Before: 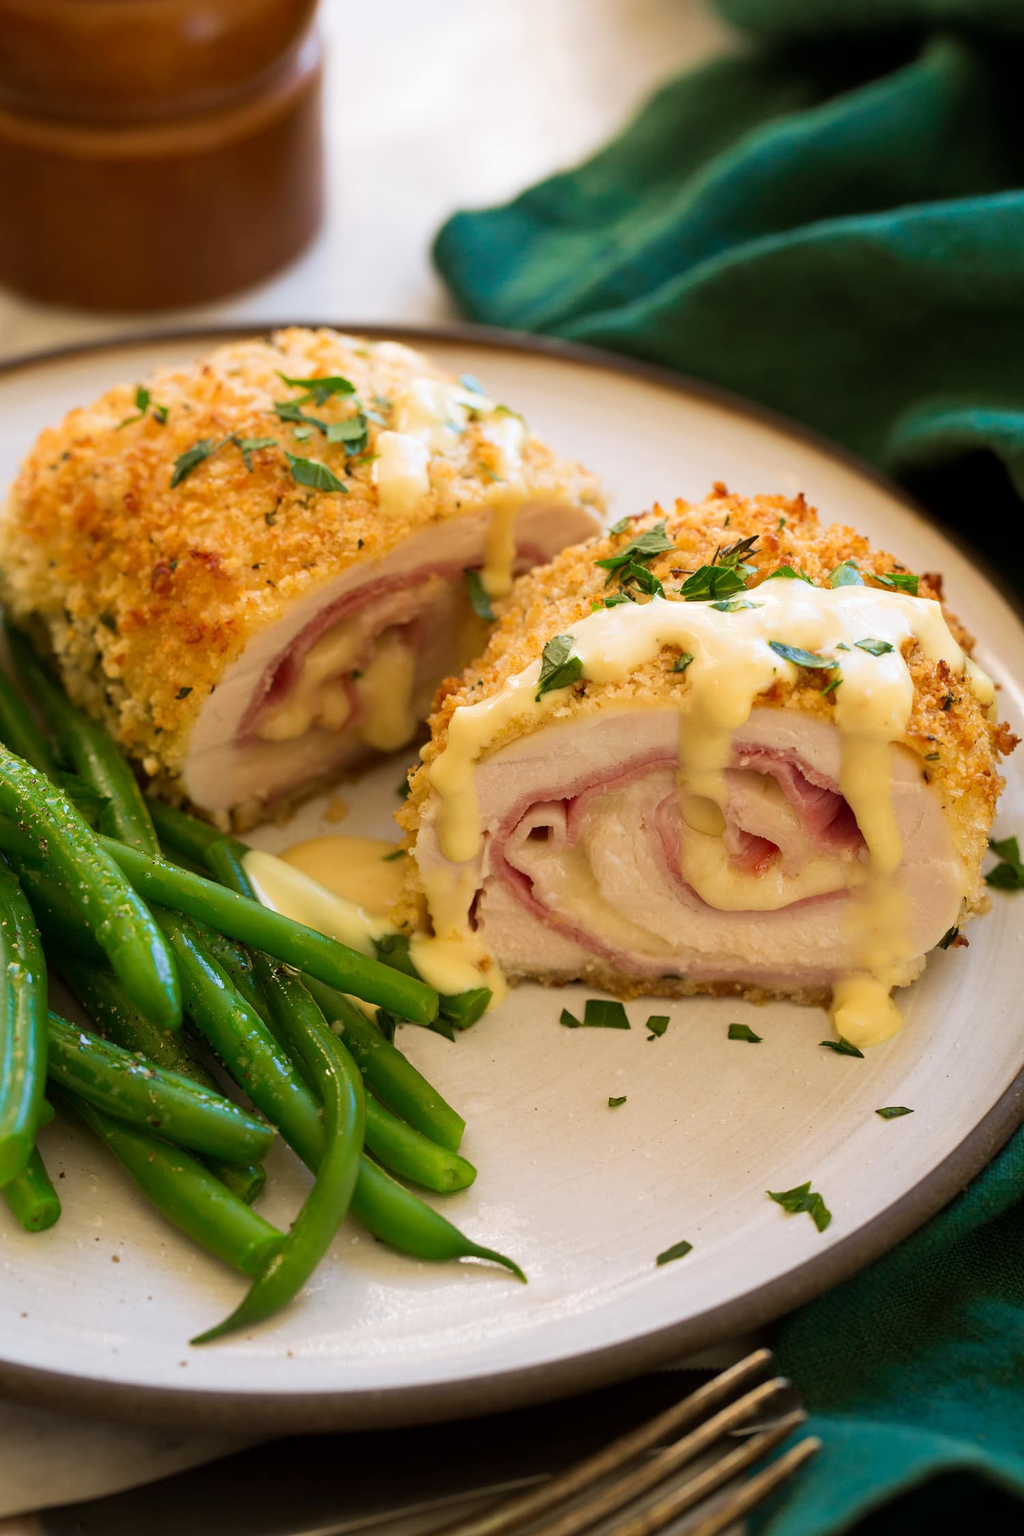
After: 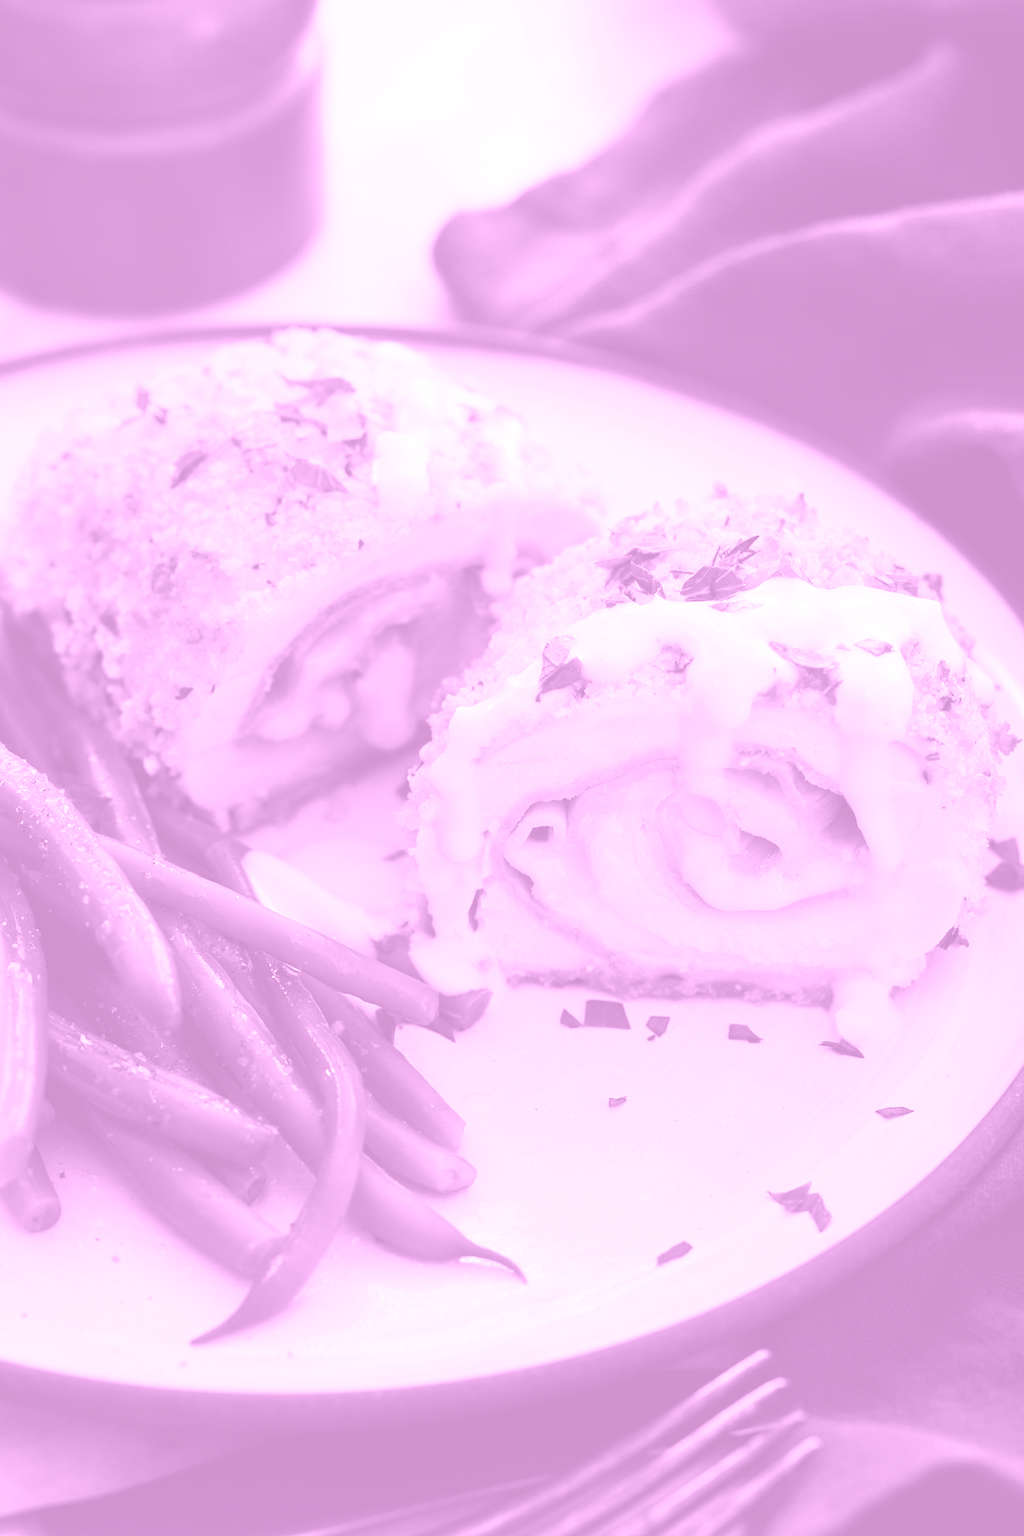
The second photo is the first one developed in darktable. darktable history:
color correction: saturation 1.1
colorize: hue 331.2°, saturation 75%, source mix 30.28%, lightness 70.52%, version 1
tone equalizer: -8 EV -1.08 EV, -7 EV -1.01 EV, -6 EV -0.867 EV, -5 EV -0.578 EV, -3 EV 0.578 EV, -2 EV 0.867 EV, -1 EV 1.01 EV, +0 EV 1.08 EV, edges refinement/feathering 500, mask exposure compensation -1.57 EV, preserve details no
